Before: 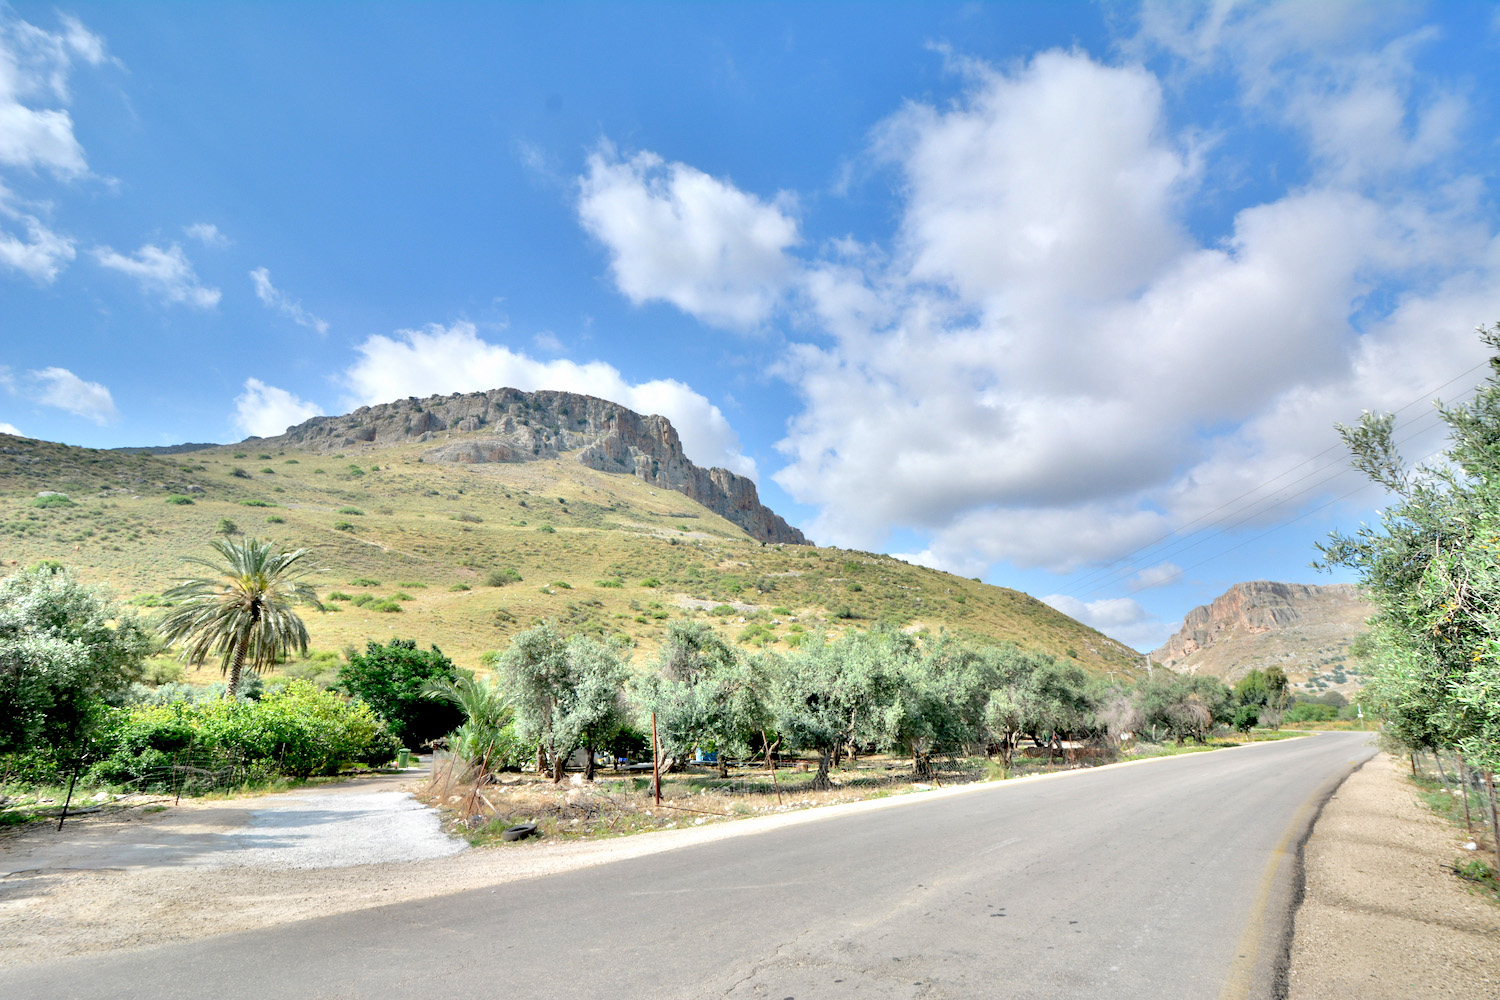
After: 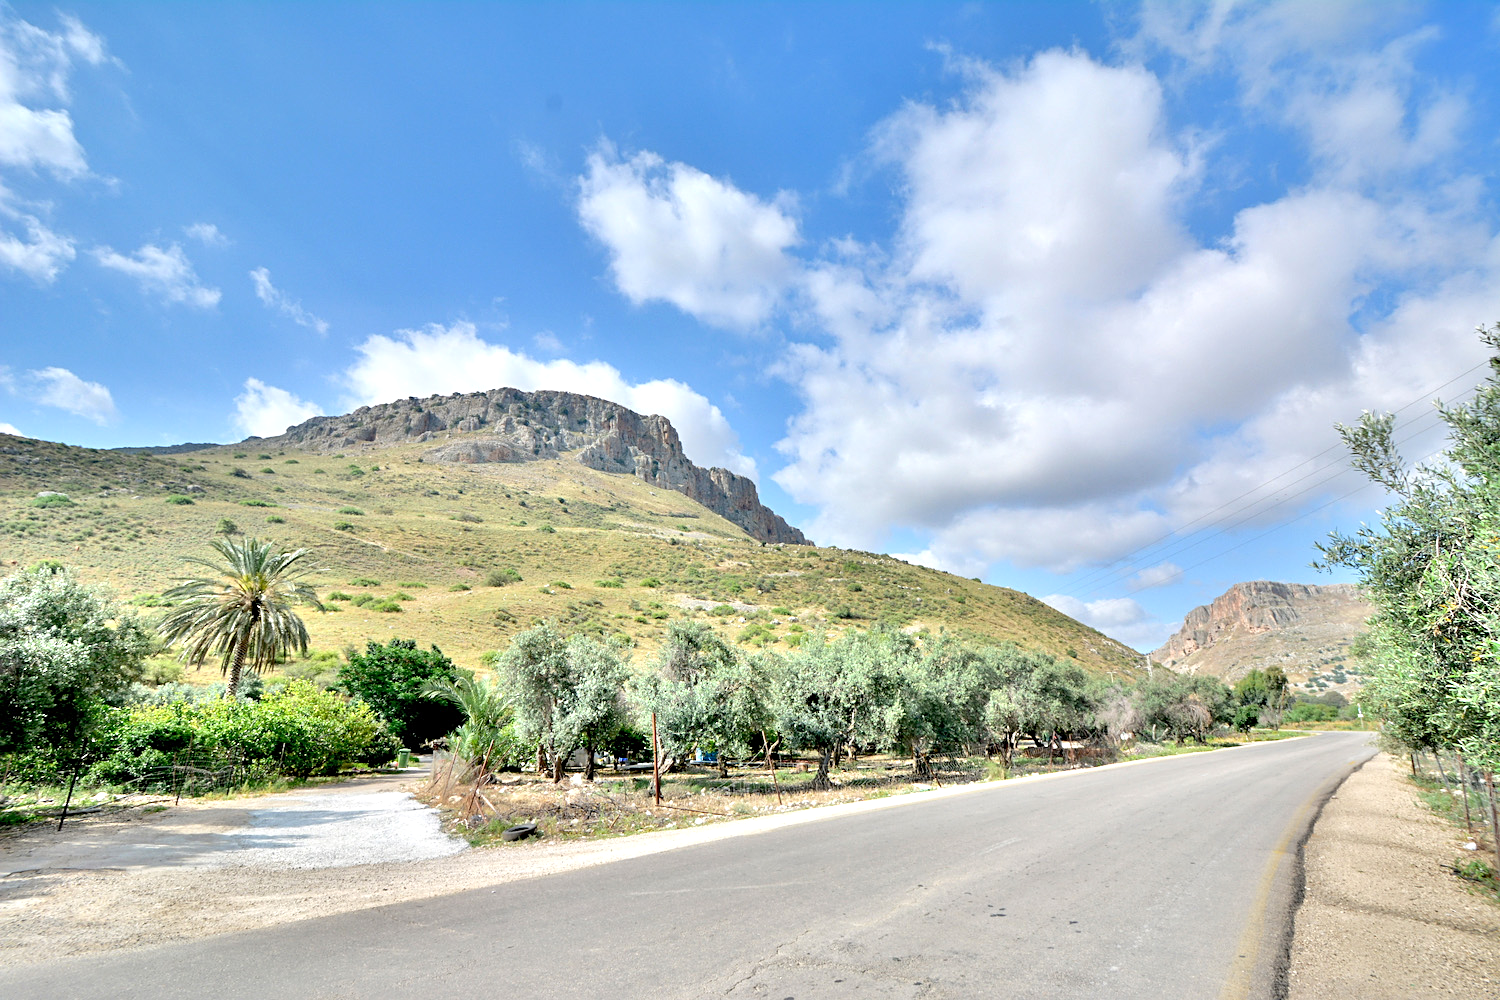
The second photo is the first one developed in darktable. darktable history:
exposure: exposure 0.125 EV, compensate highlight preservation false
sharpen: radius 2.497, amount 0.326
